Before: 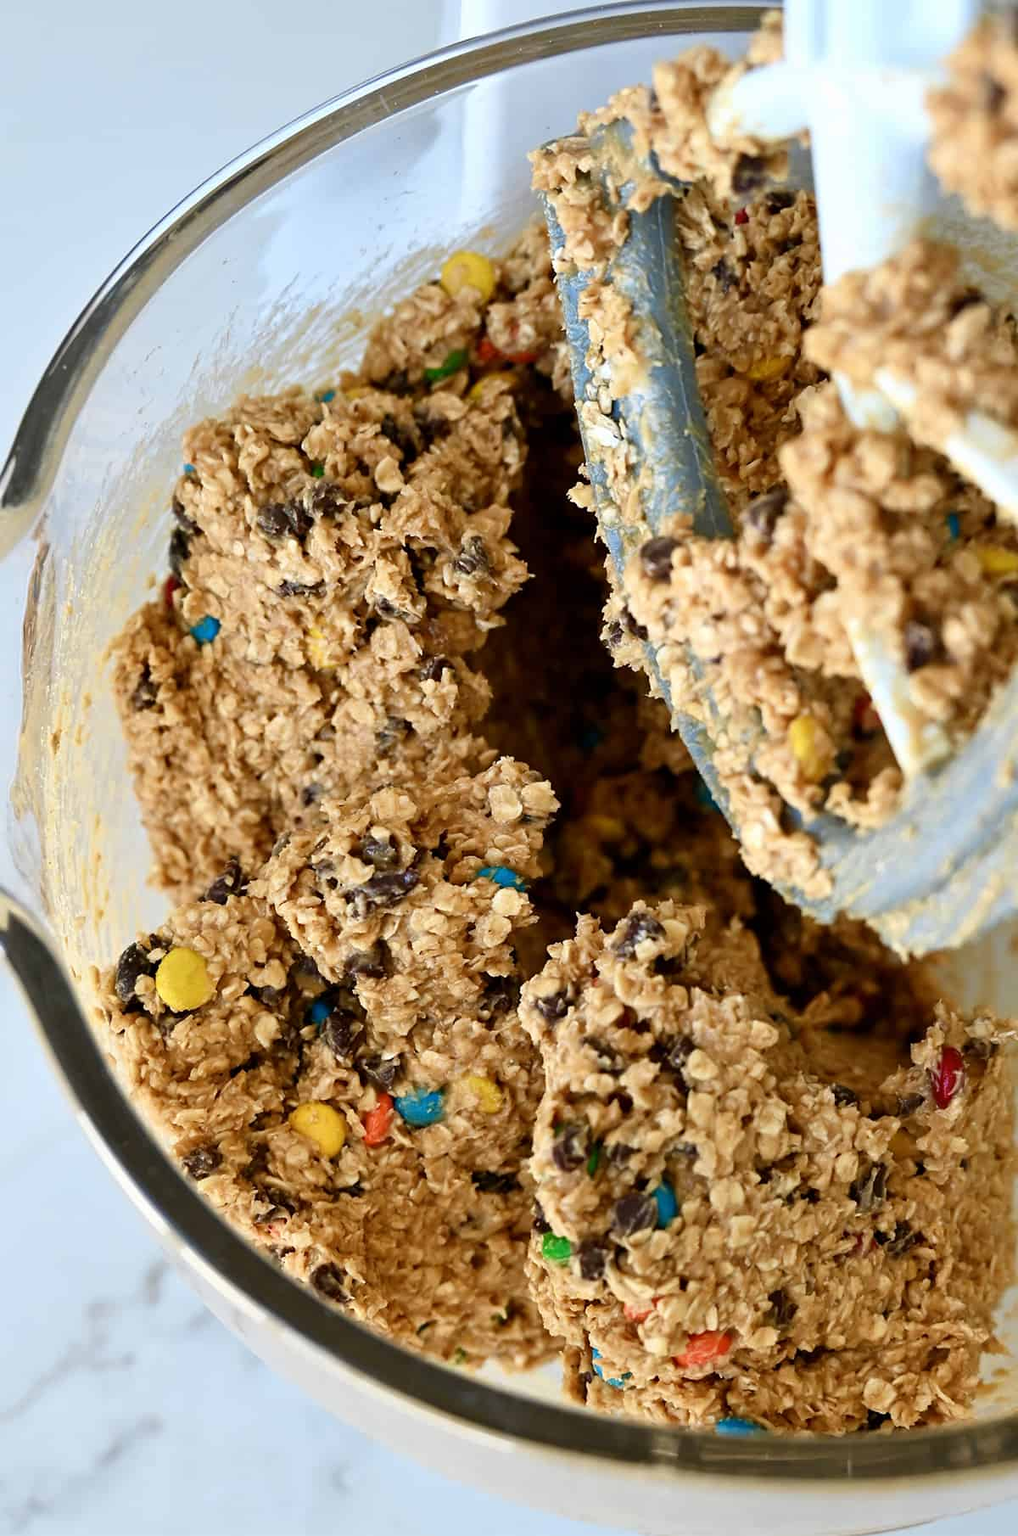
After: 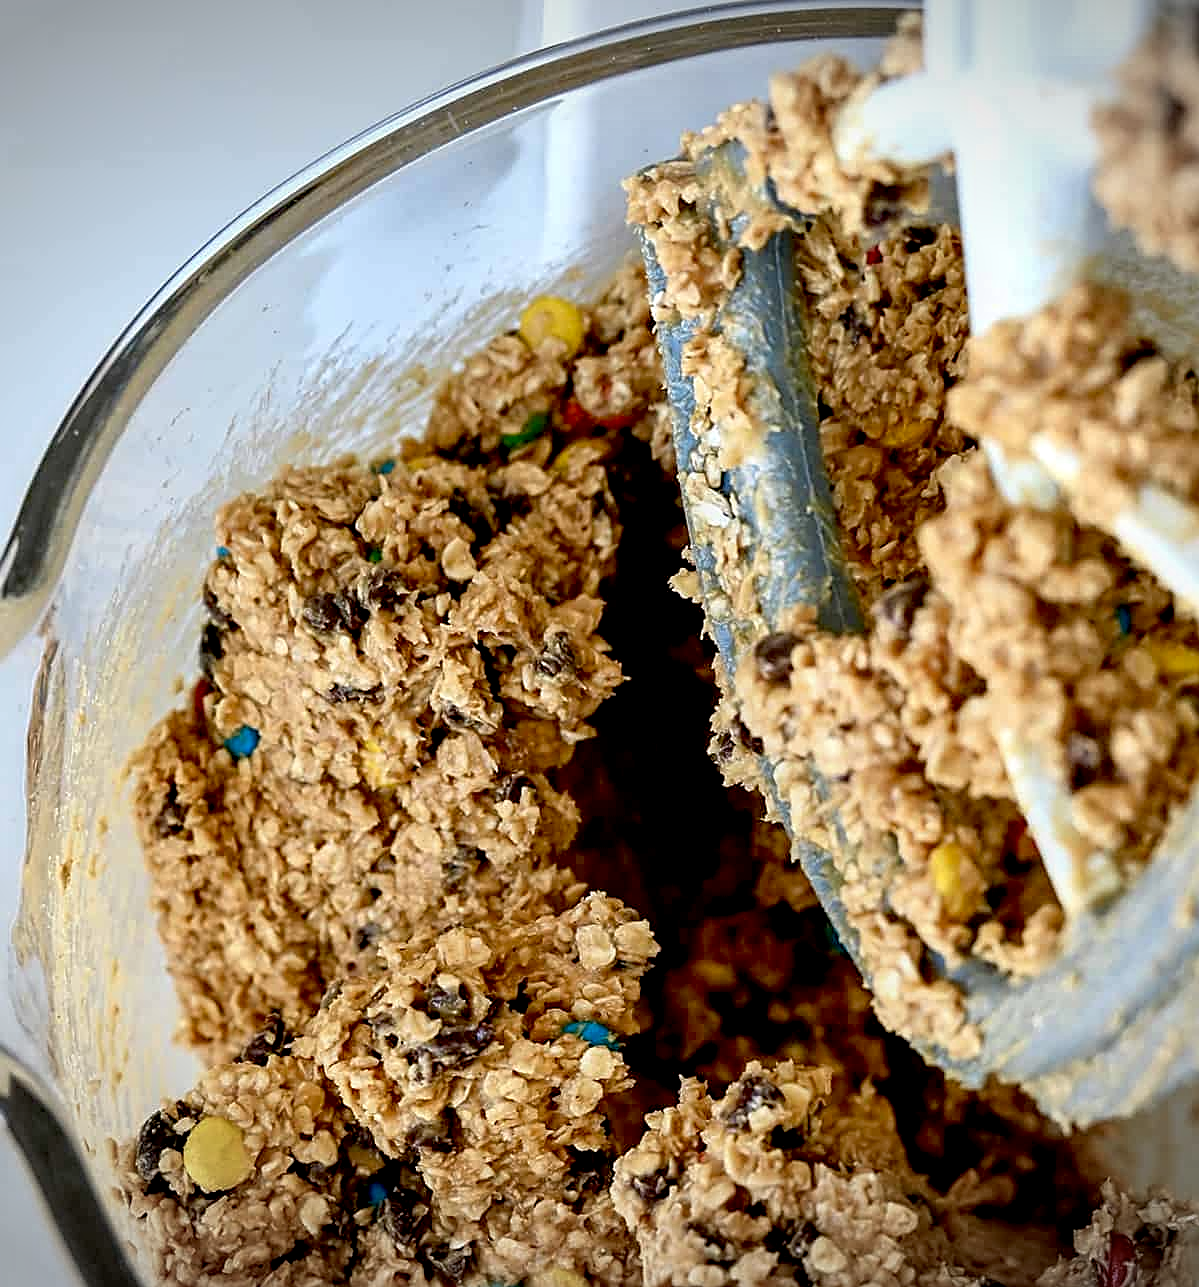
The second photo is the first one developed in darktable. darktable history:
local contrast: on, module defaults
exposure: black level correction 0.016, exposure -0.006 EV, compensate highlight preservation false
sharpen: on, module defaults
crop: right 0.001%, bottom 28.873%
vignetting: fall-off start 97.25%, width/height ratio 1.187
